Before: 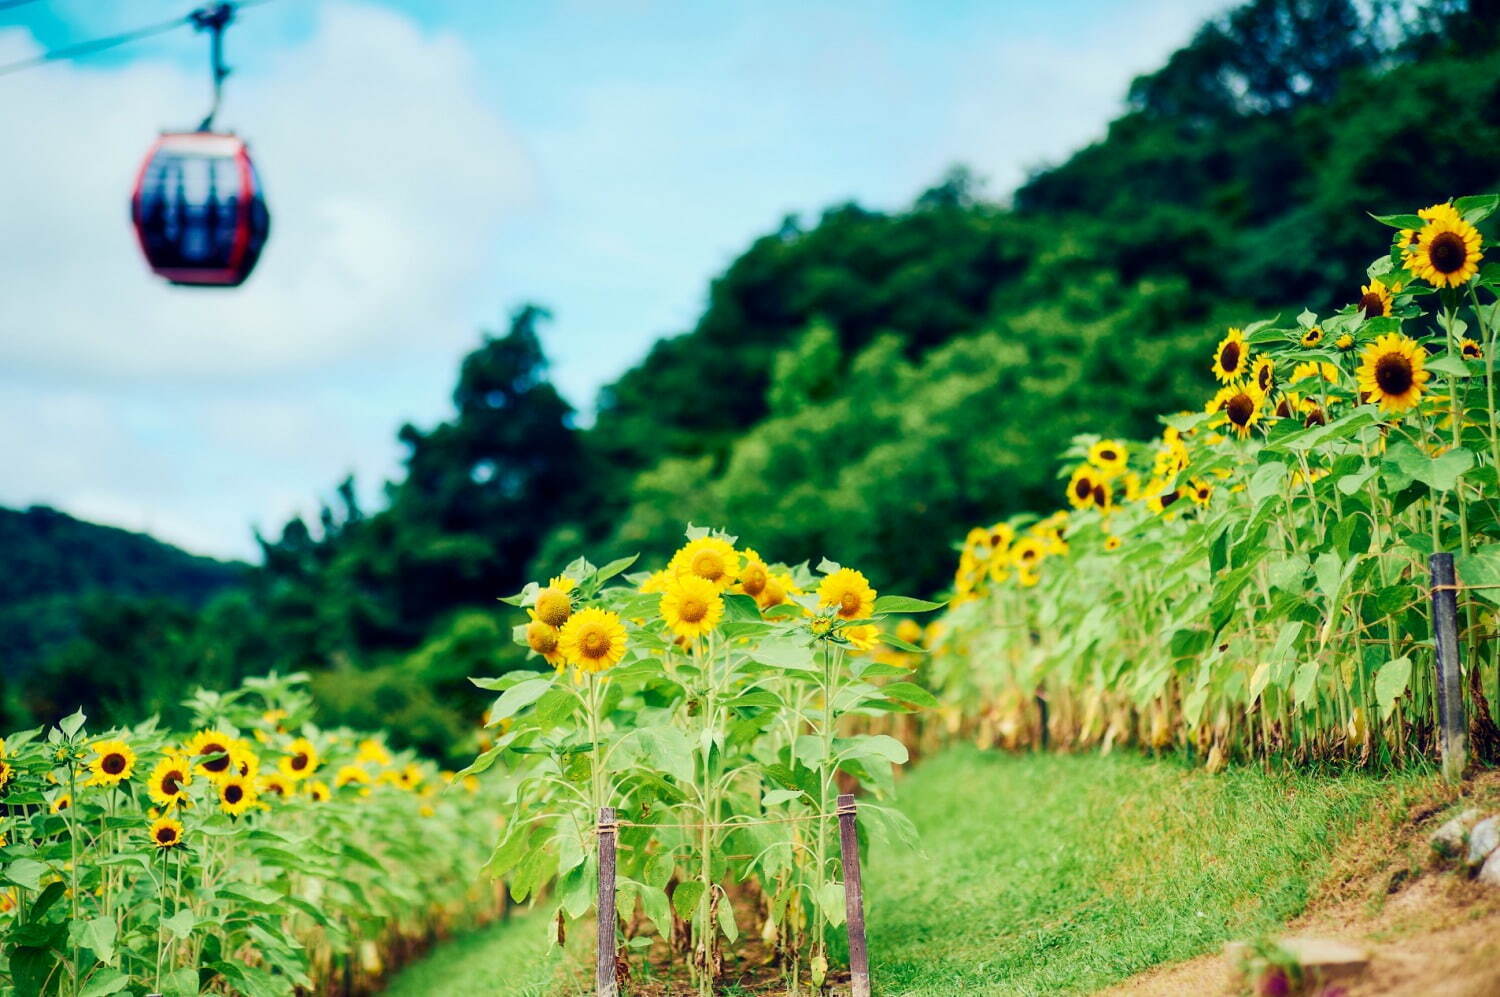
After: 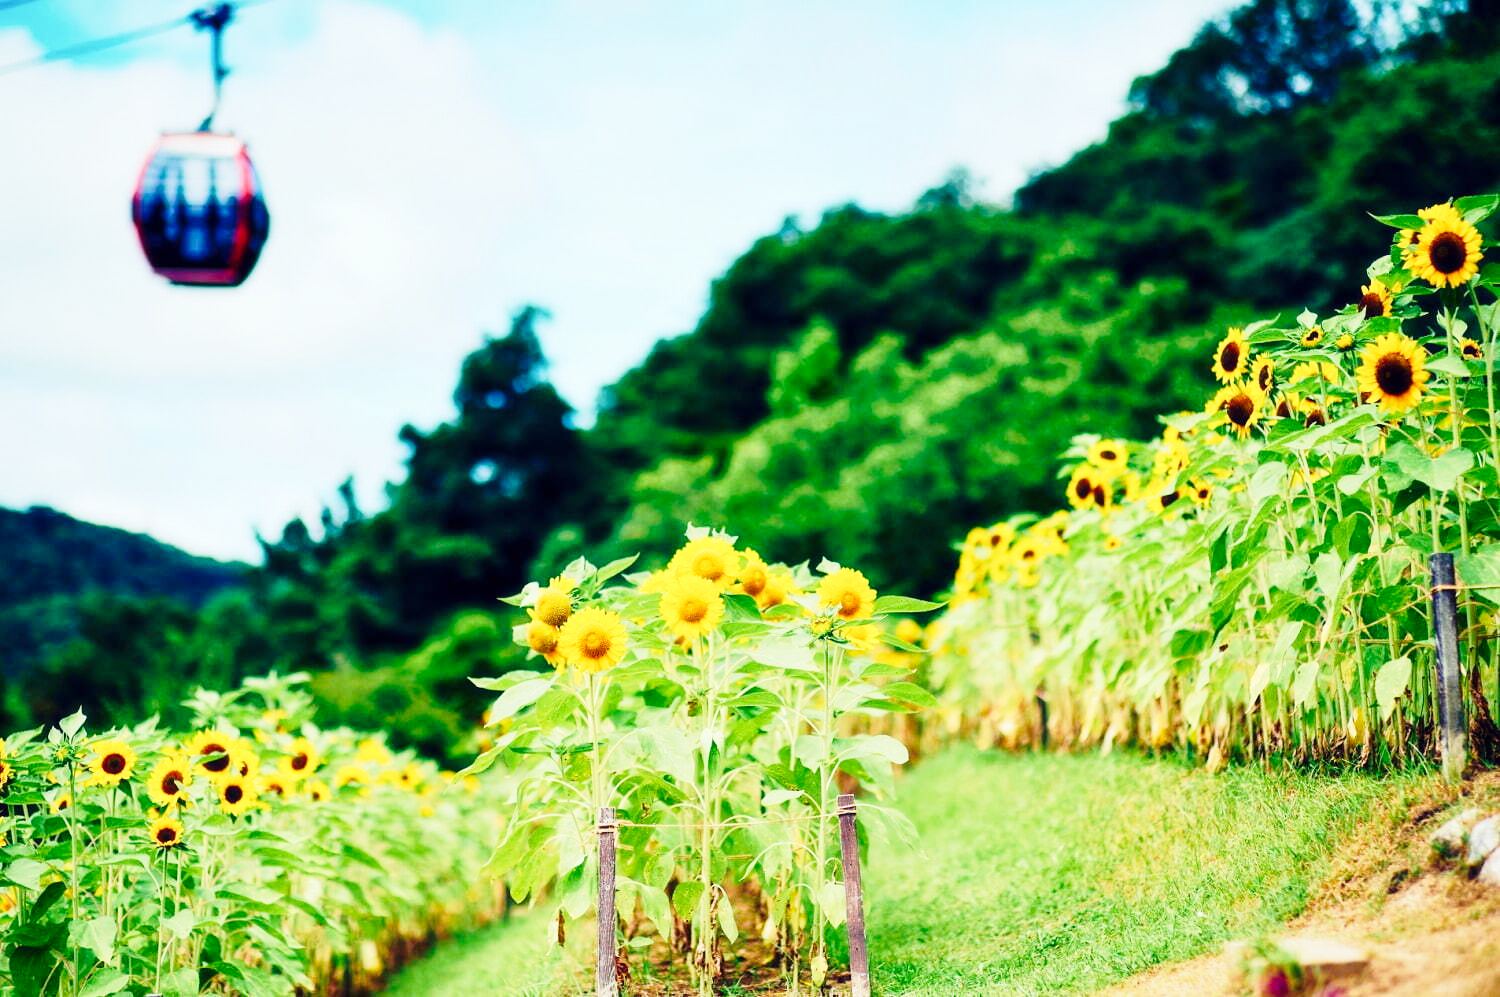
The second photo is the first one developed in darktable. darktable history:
base curve: curves: ch0 [(0, 0) (0.028, 0.03) (0.121, 0.232) (0.46, 0.748) (0.859, 0.968) (1, 1)], preserve colors none
color calibration: illuminant same as pipeline (D50), adaptation none (bypass), x 0.333, y 0.333, temperature 5010.85 K
